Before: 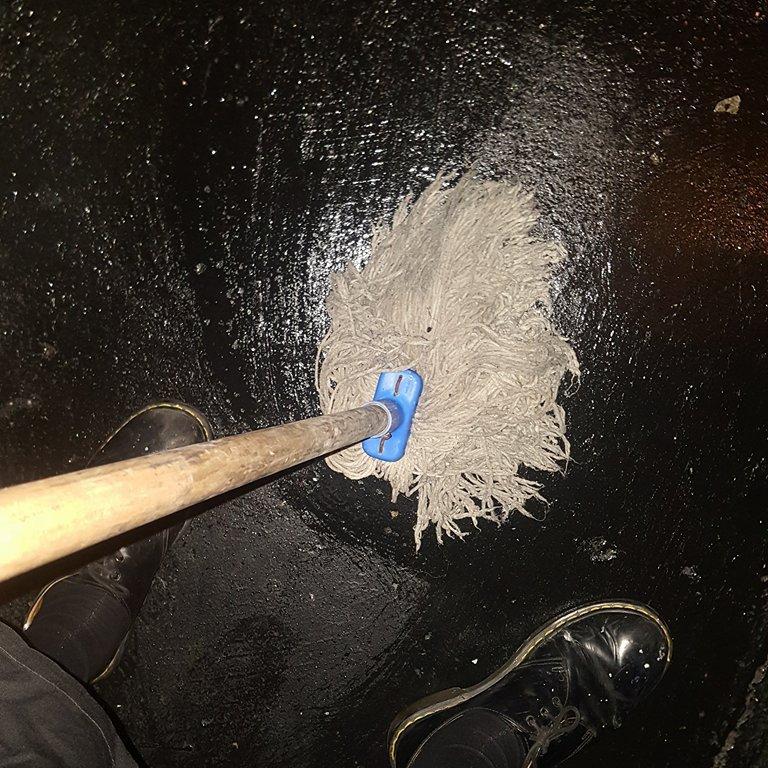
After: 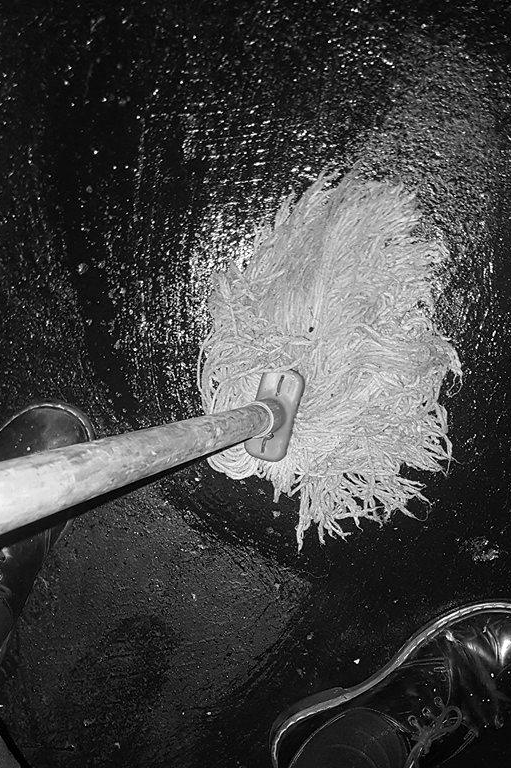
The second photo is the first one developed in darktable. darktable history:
crop: left 15.419%, right 17.914%
monochrome: a 32, b 64, size 2.3
contrast equalizer: octaves 7, y [[0.6 ×6], [0.55 ×6], [0 ×6], [0 ×6], [0 ×6]], mix 0.15
